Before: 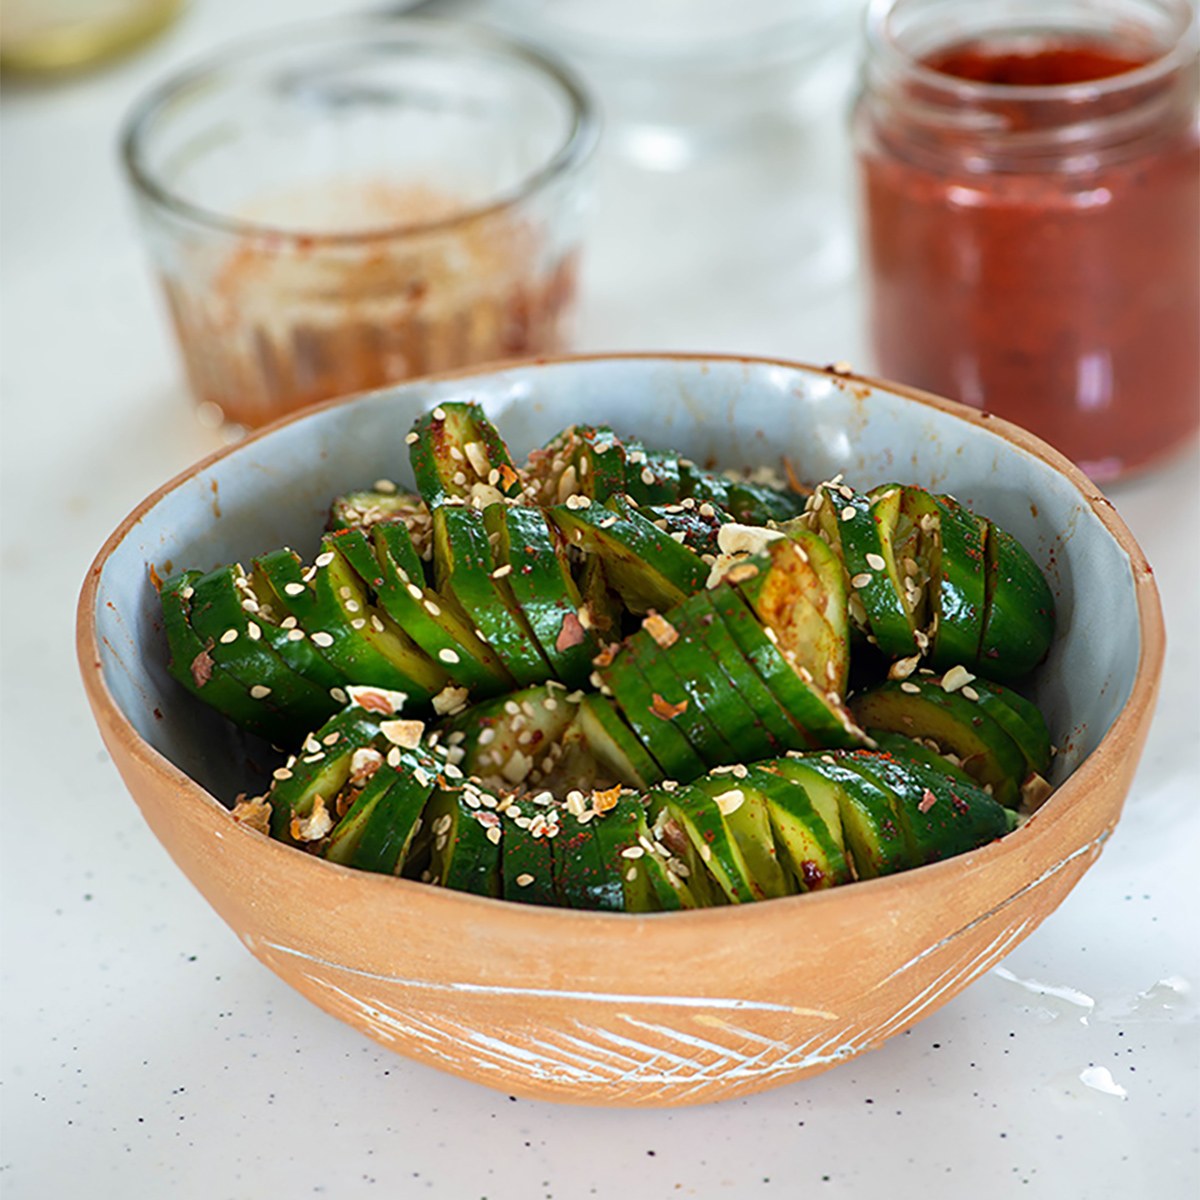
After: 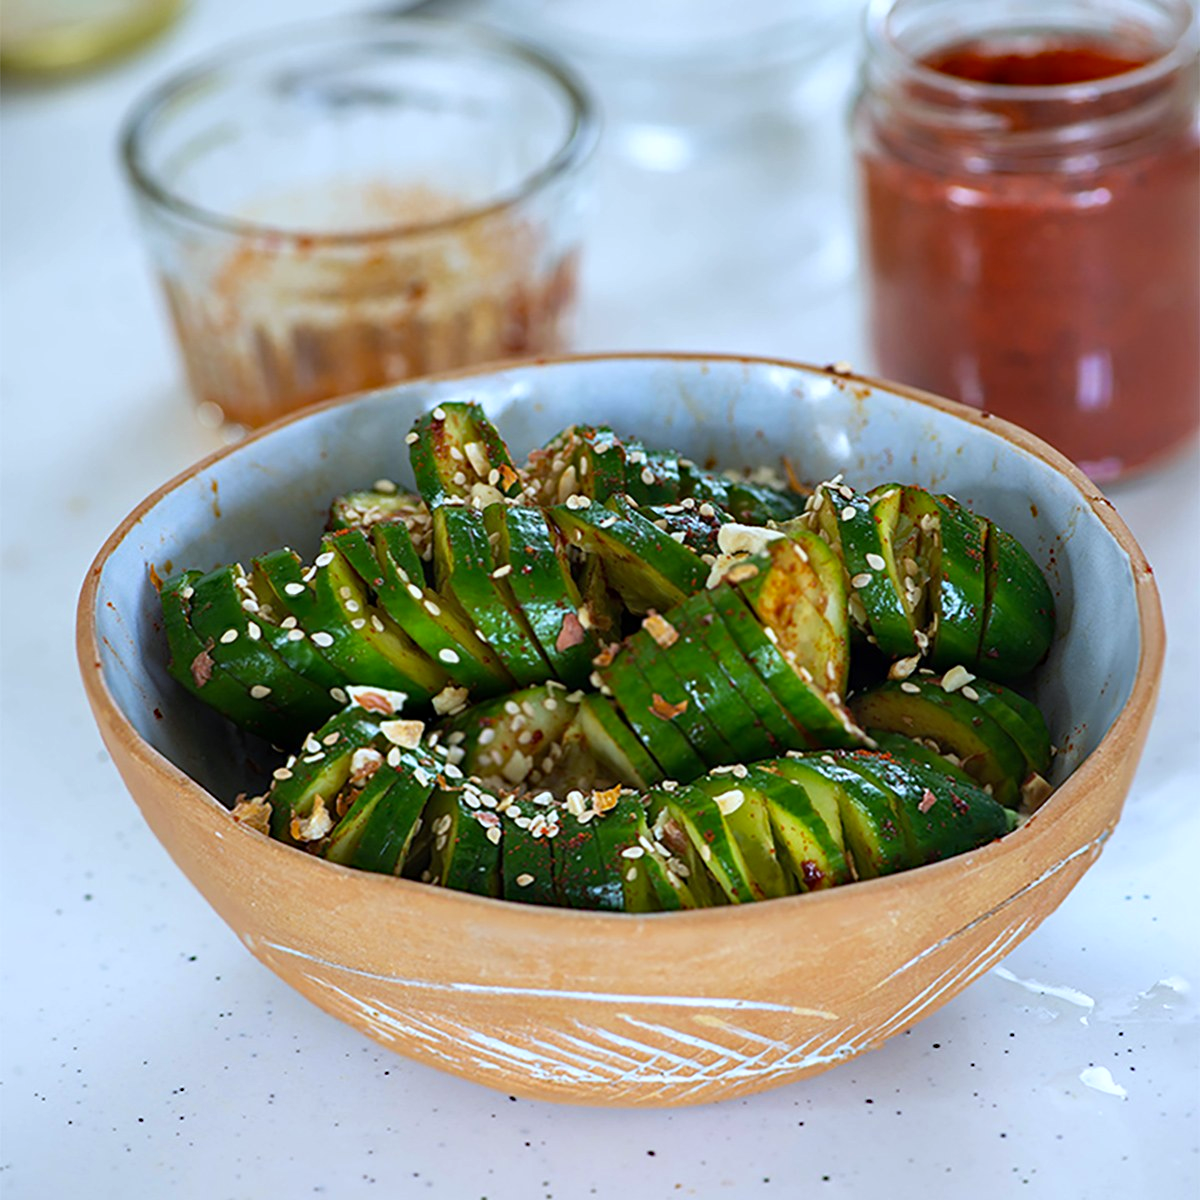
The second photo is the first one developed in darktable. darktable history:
white balance: red 0.931, blue 1.11
haze removal: compatibility mode true, adaptive false
